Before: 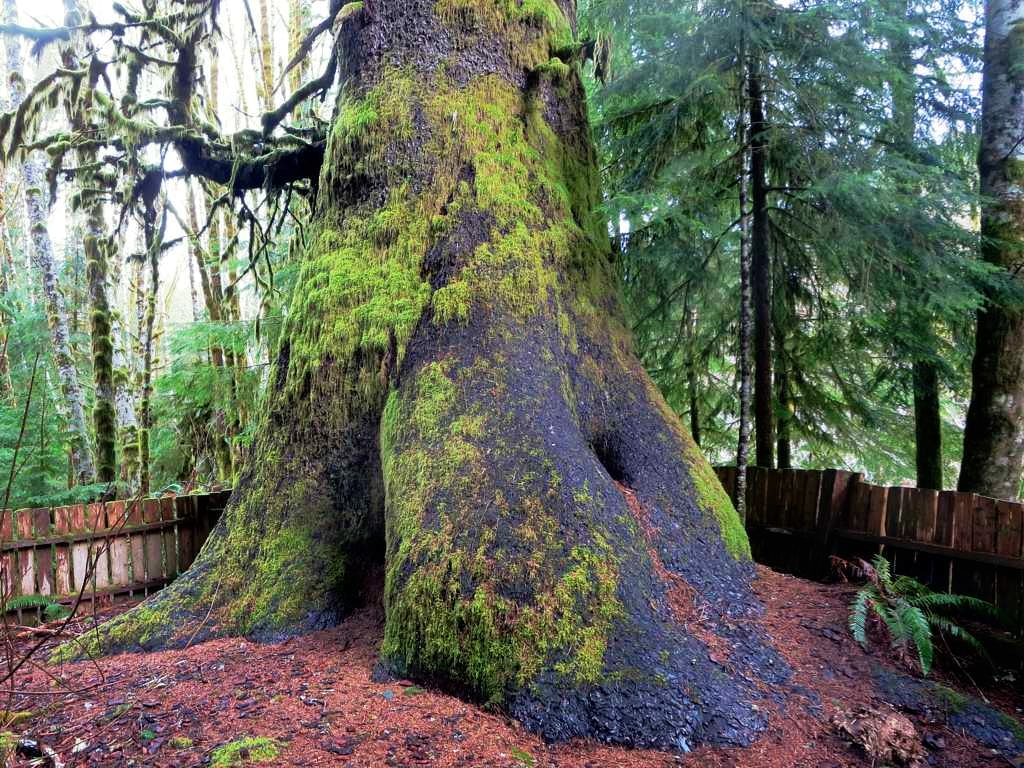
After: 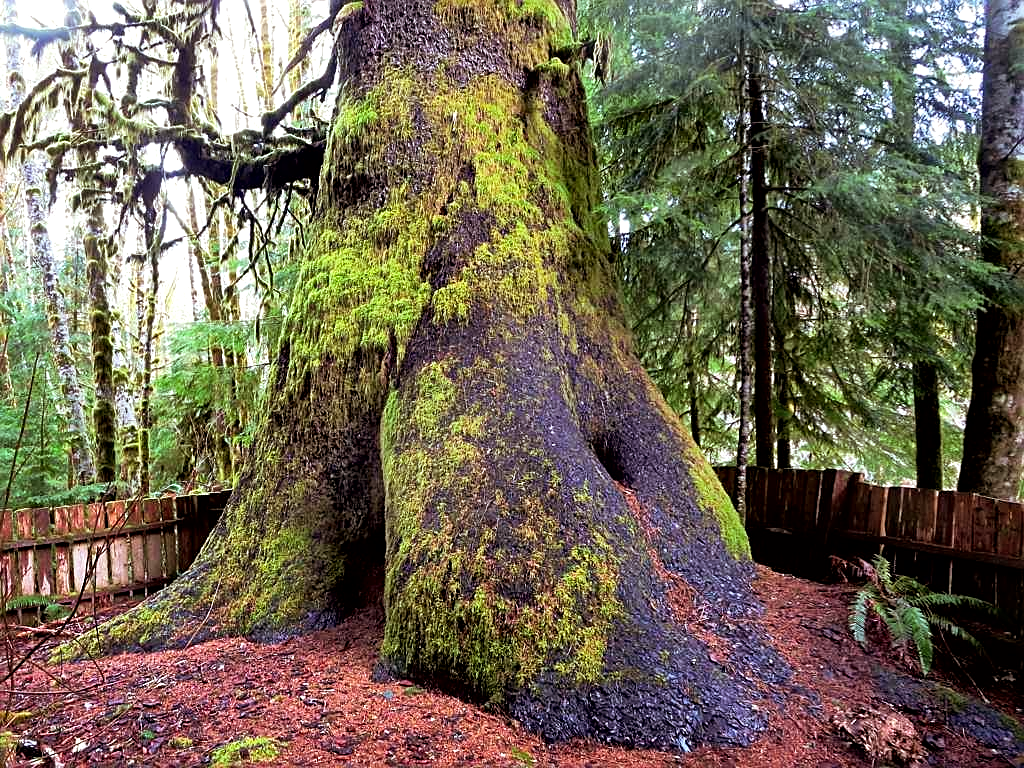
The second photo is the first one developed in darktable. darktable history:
local contrast: mode bilateral grid, contrast 20, coarseness 50, detail 150%, midtone range 0.2
exposure: exposure 0.2 EV, compensate highlight preservation false
sharpen: on, module defaults
rgb levels: mode RGB, independent channels, levels [[0, 0.5, 1], [0, 0.521, 1], [0, 0.536, 1]]
